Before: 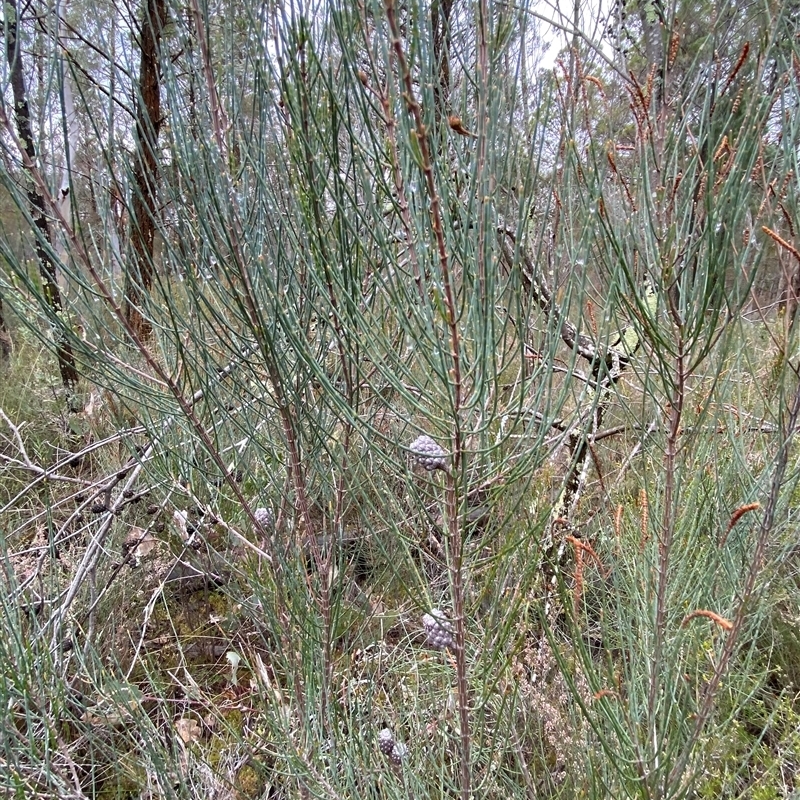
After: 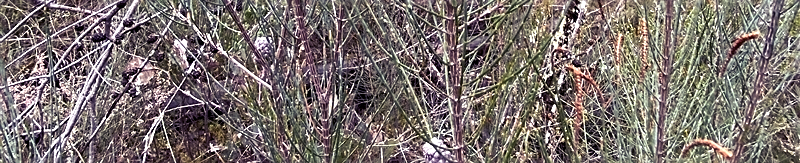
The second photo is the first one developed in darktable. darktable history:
tone equalizer: on, module defaults
contrast equalizer: octaves 7, y [[0.5 ×6], [0.5 ×6], [0.5 ×6], [0, 0.033, 0.067, 0.1, 0.133, 0.167], [0, 0.05, 0.1, 0.15, 0.2, 0.25]], mix -0.116
color balance rgb: shadows lift › luminance -28.392%, shadows lift › chroma 14.716%, shadows lift › hue 269.87°, power › luminance -7.562%, power › chroma 1.348%, power › hue 330.35°, perceptual saturation grading › global saturation -1.656%, perceptual saturation grading › highlights -6.97%, perceptual saturation grading › mid-tones 8.006%, perceptual saturation grading › shadows 3.744%, perceptual brilliance grading › global brilliance 15.798%, perceptual brilliance grading › shadows -35.534%, global vibrance 6.737%, saturation formula JzAzBz (2021)
sharpen: on, module defaults
crop and rotate: top 58.987%, bottom 20.547%
